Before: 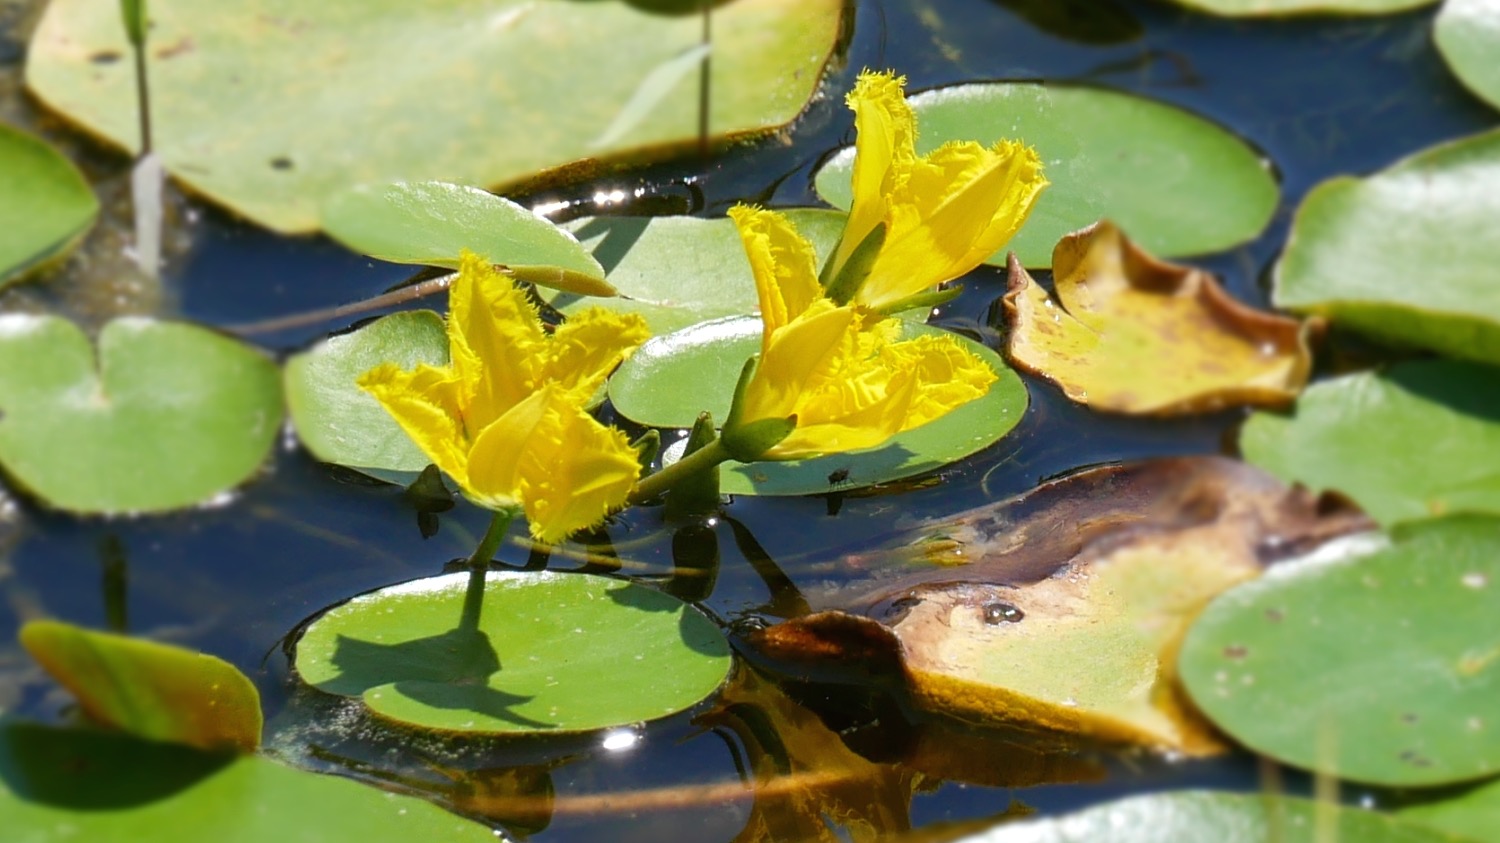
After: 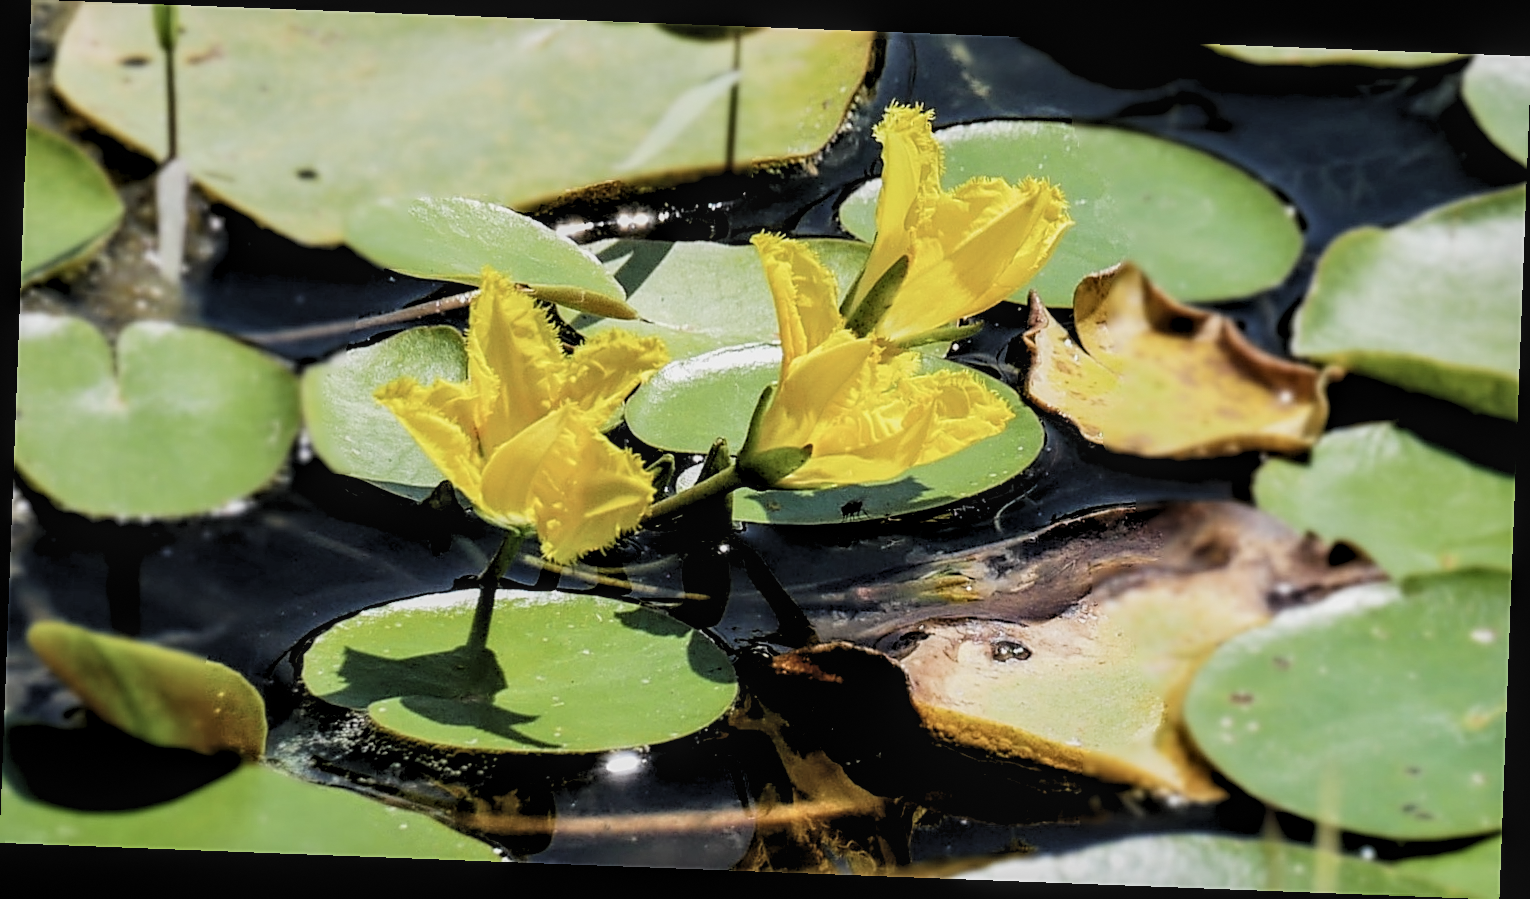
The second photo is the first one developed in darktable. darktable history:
local contrast: on, module defaults
grain: coarseness 0.81 ISO, strength 1.34%, mid-tones bias 0%
filmic rgb: black relative exposure -5 EV, hardness 2.88, contrast 1.3, highlights saturation mix -30%
rotate and perspective: rotation 2.17°, automatic cropping off
levels: levels [0.073, 0.497, 0.972]
contrast brightness saturation: contrast 0.06, brightness -0.01, saturation -0.23
sharpen: on, module defaults
